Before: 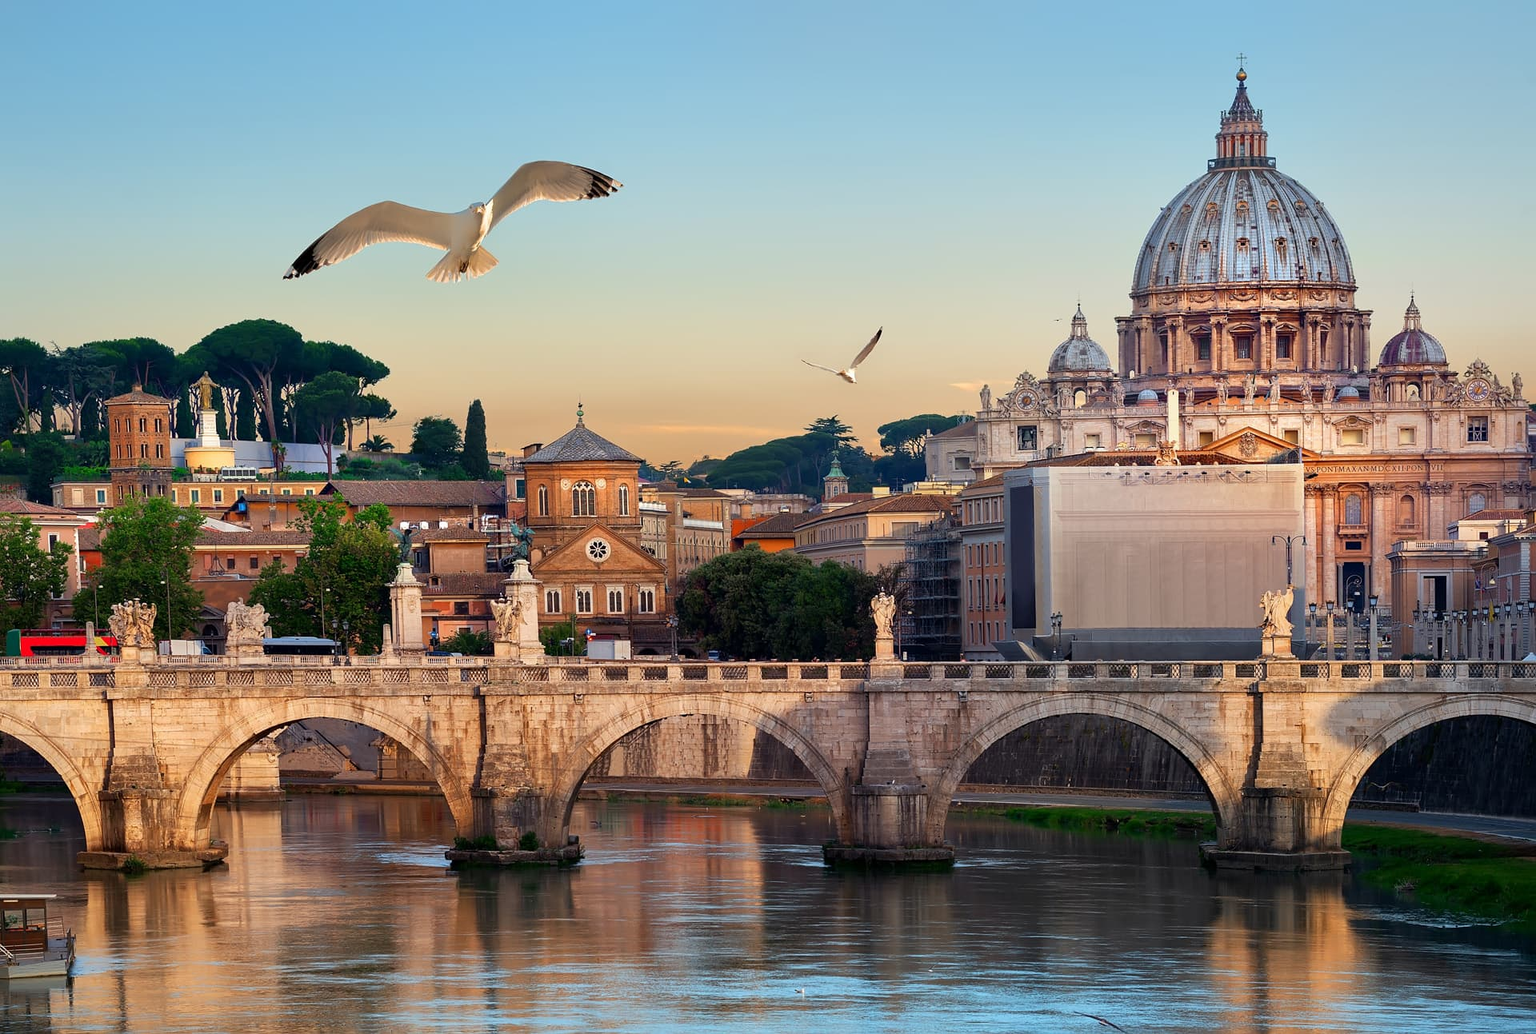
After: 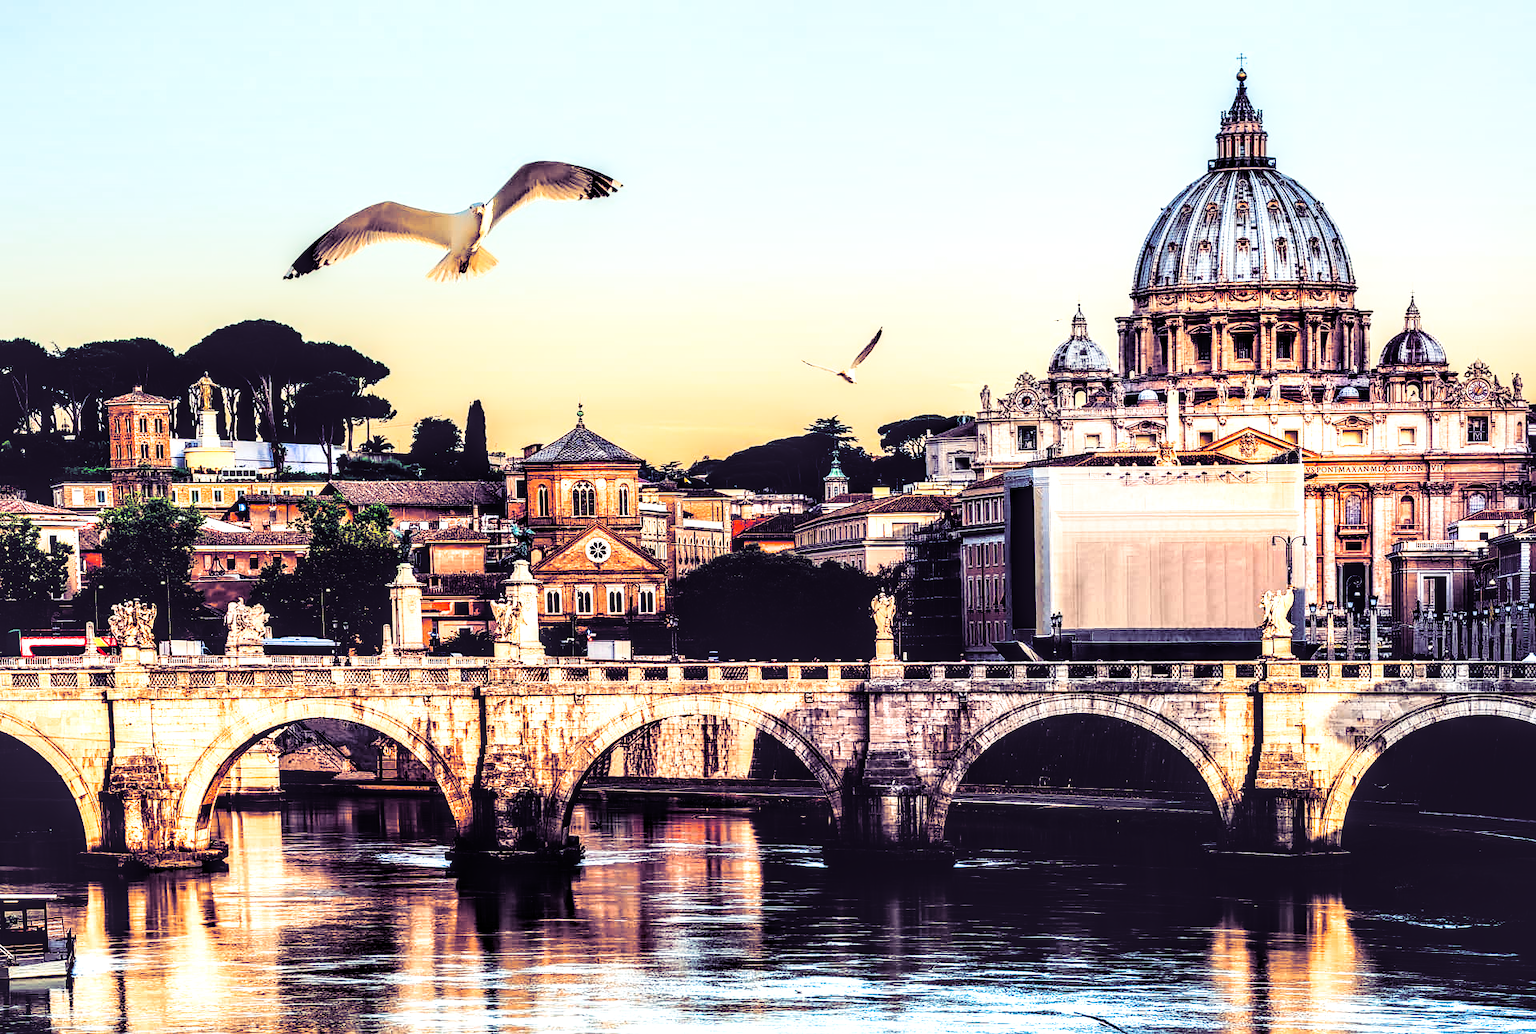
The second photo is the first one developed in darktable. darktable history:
split-toning: shadows › hue 255.6°, shadows › saturation 0.66, highlights › hue 43.2°, highlights › saturation 0.68, balance -50.1
base curve: curves: ch0 [(0, 0.02) (0.083, 0.036) (1, 1)], preserve colors none
local contrast: detail 203%
rgb curve: curves: ch0 [(0, 0) (0.21, 0.15) (0.24, 0.21) (0.5, 0.75) (0.75, 0.96) (0.89, 0.99) (1, 1)]; ch1 [(0, 0.02) (0.21, 0.13) (0.25, 0.2) (0.5, 0.67) (0.75, 0.9) (0.89, 0.97) (1, 1)]; ch2 [(0, 0.02) (0.21, 0.13) (0.25, 0.2) (0.5, 0.67) (0.75, 0.9) (0.89, 0.97) (1, 1)], compensate middle gray true
